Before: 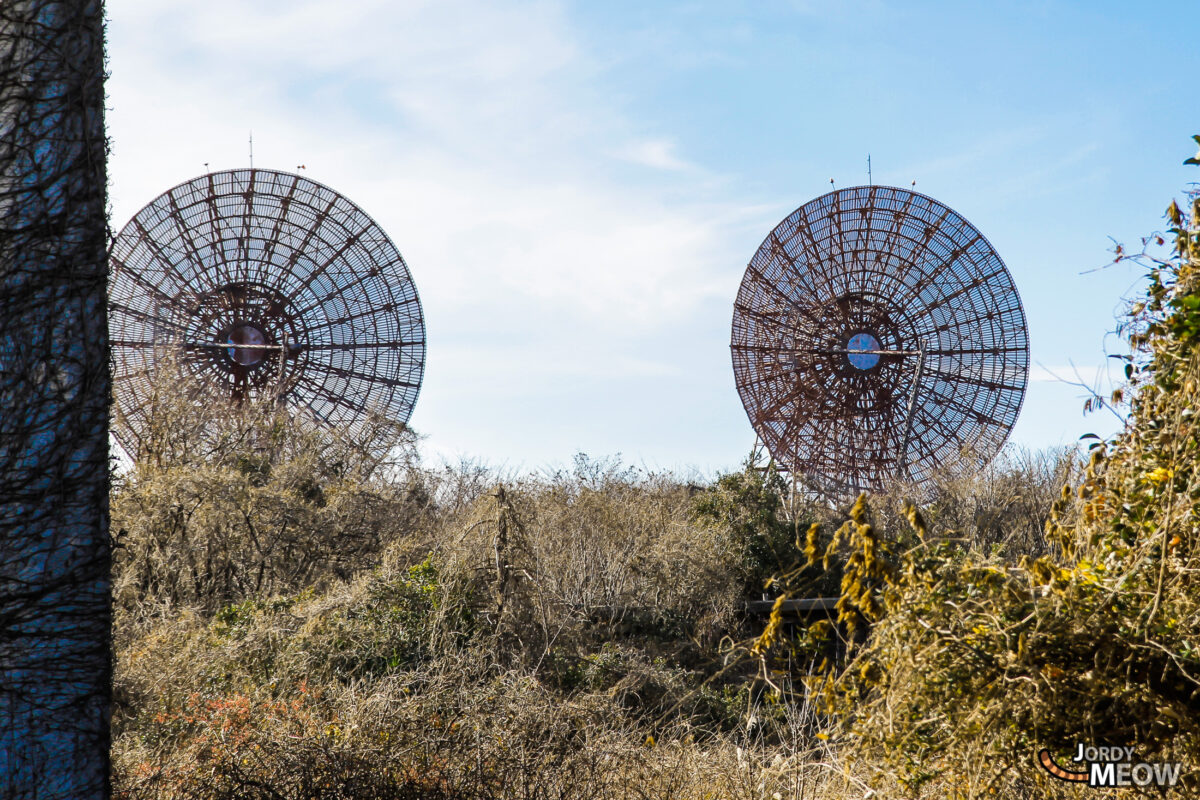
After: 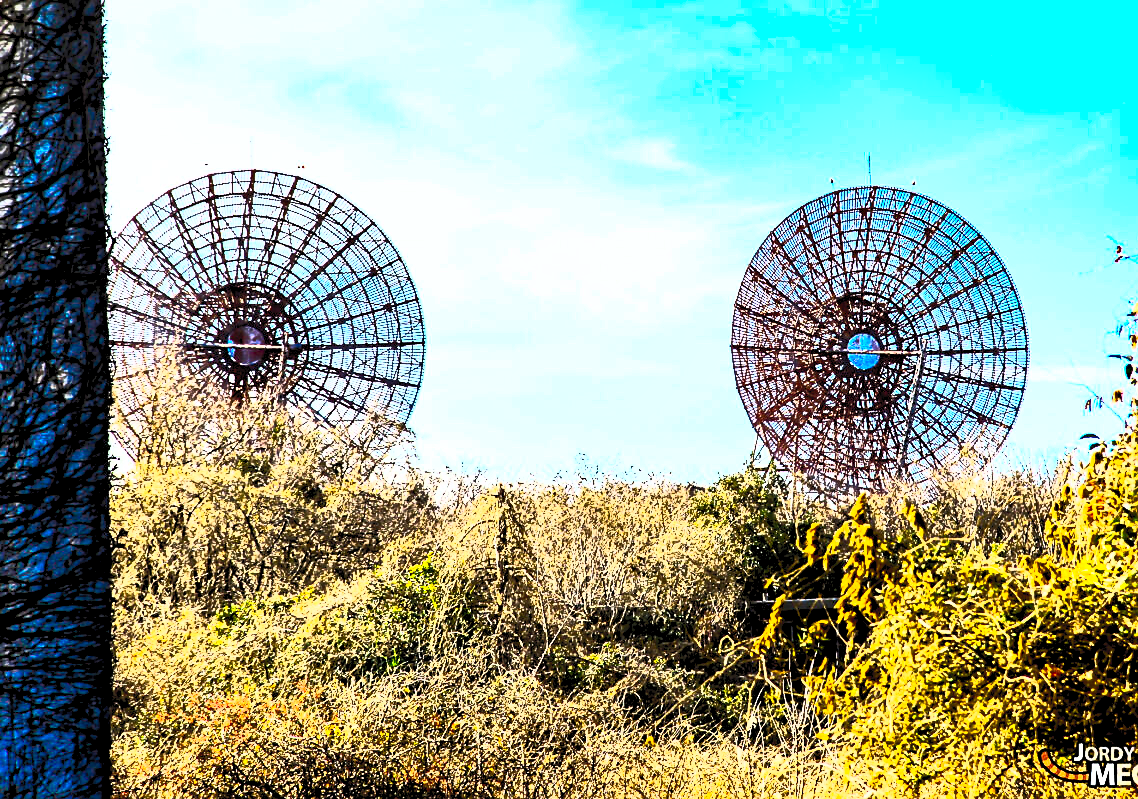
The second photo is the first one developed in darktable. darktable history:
shadows and highlights: soften with gaussian
base curve: curves: ch0 [(0, 0) (0.028, 0.03) (0.121, 0.232) (0.46, 0.748) (0.859, 0.968) (1, 1)]
contrast brightness saturation: contrast 0.993, brightness 0.981, saturation 0.984
exposure: black level correction 0.011, exposure -0.473 EV, compensate highlight preservation false
sharpen: on, module defaults
crop and rotate: left 0%, right 5.103%
